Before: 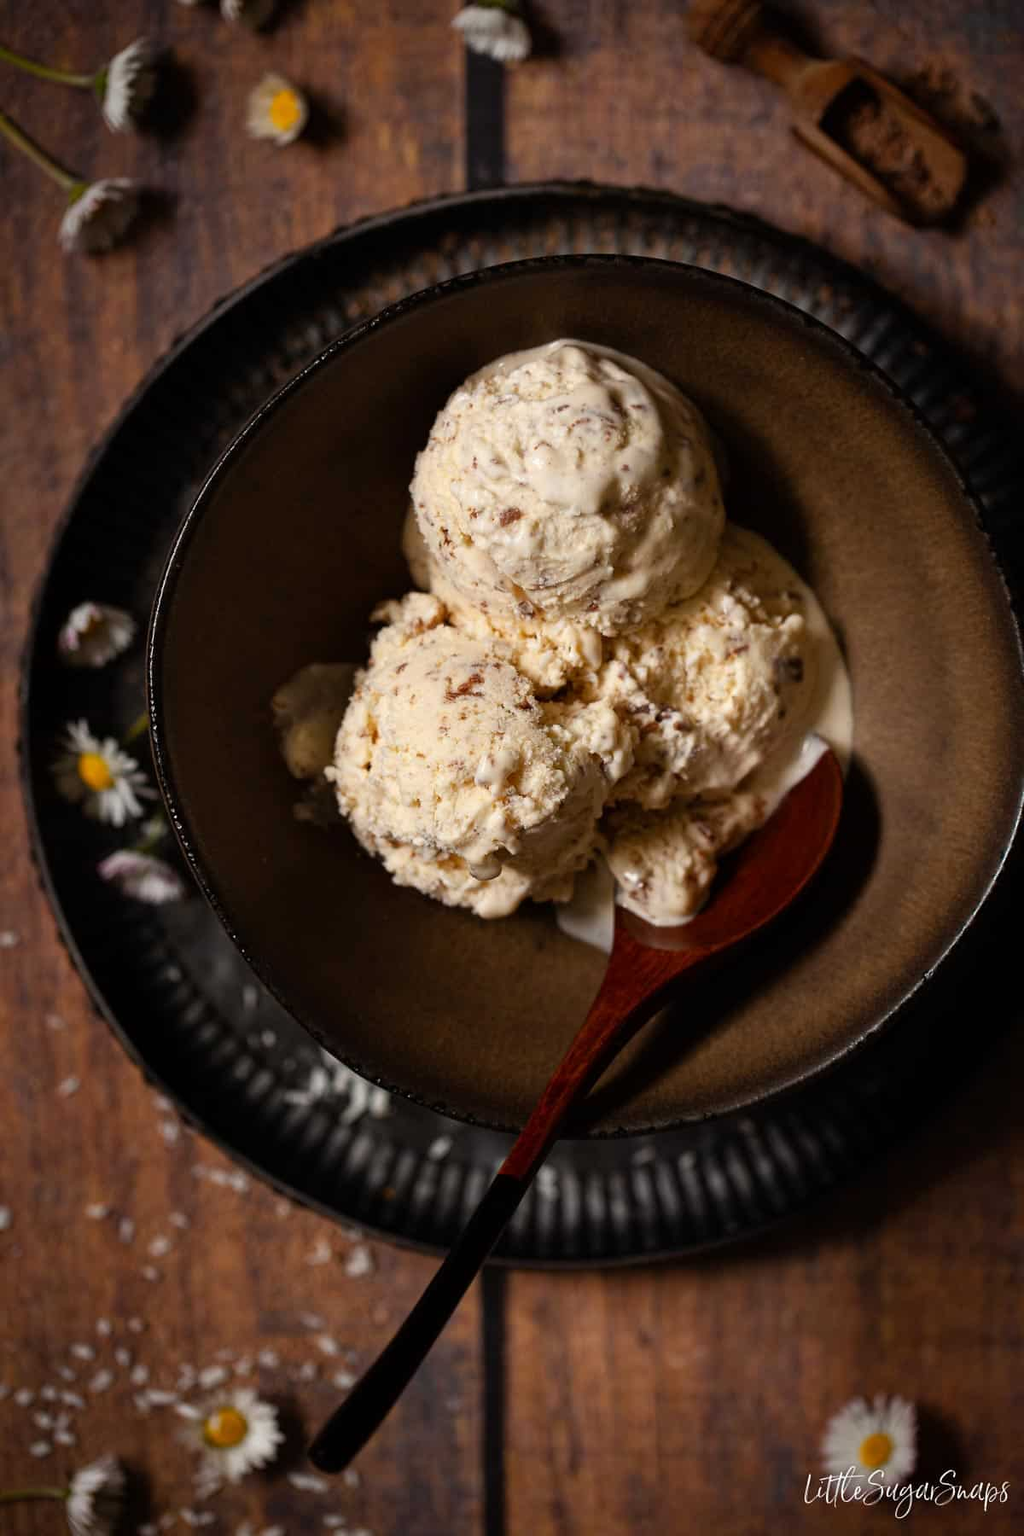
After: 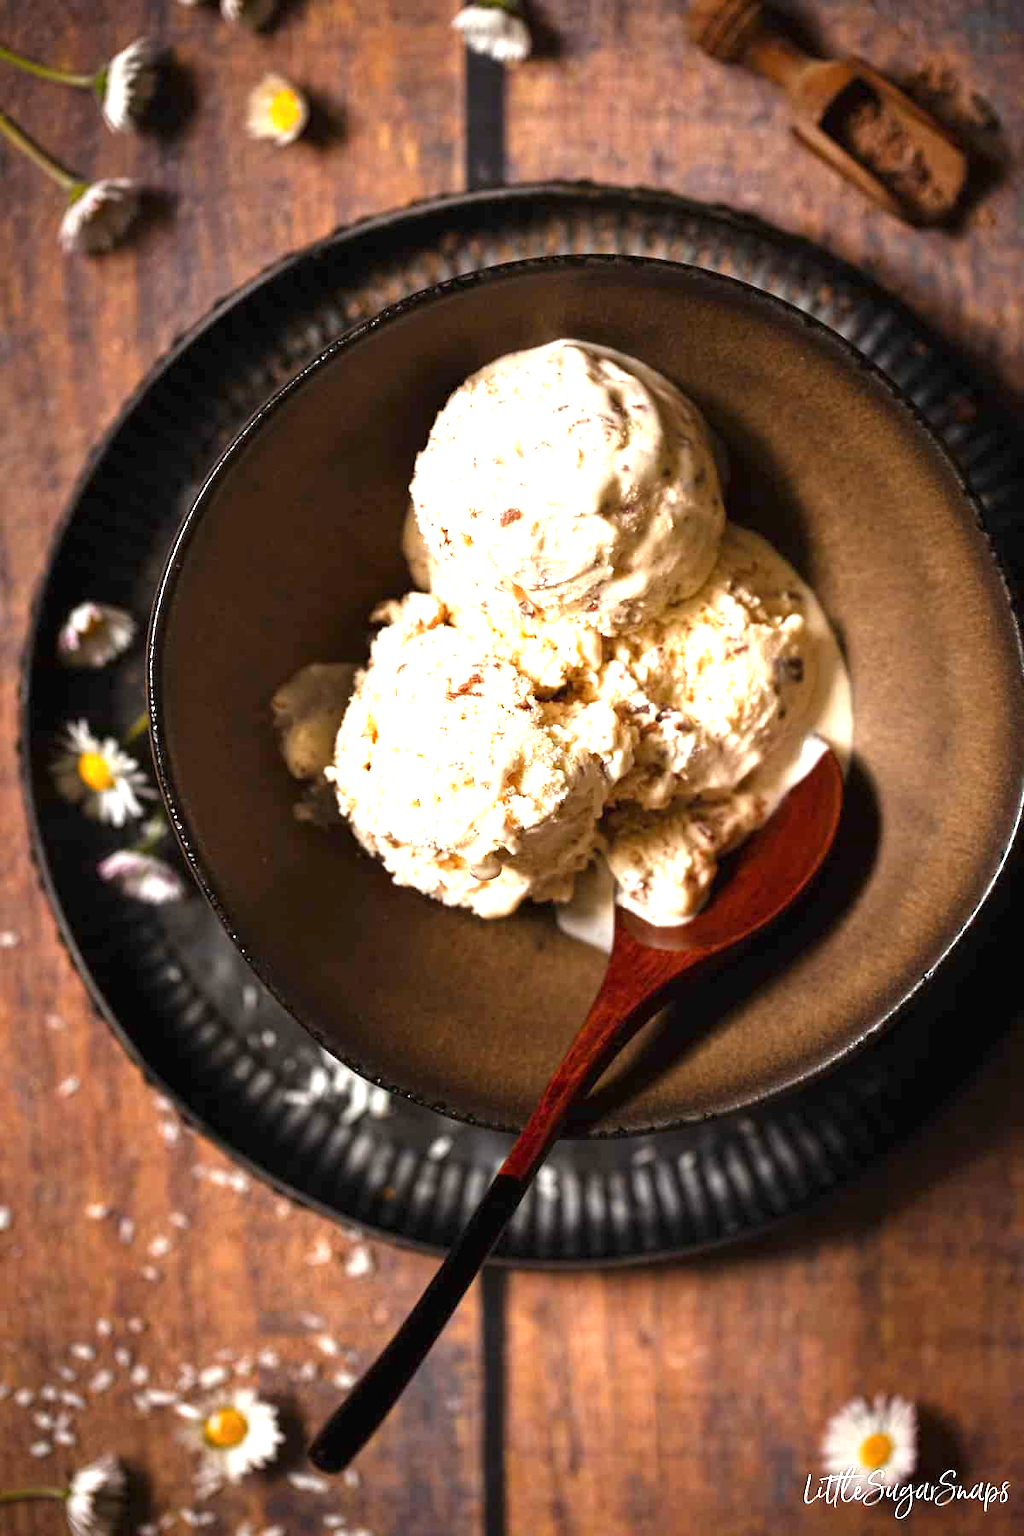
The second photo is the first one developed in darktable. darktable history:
exposure: black level correction 0, exposure 1.694 EV, compensate highlight preservation false
